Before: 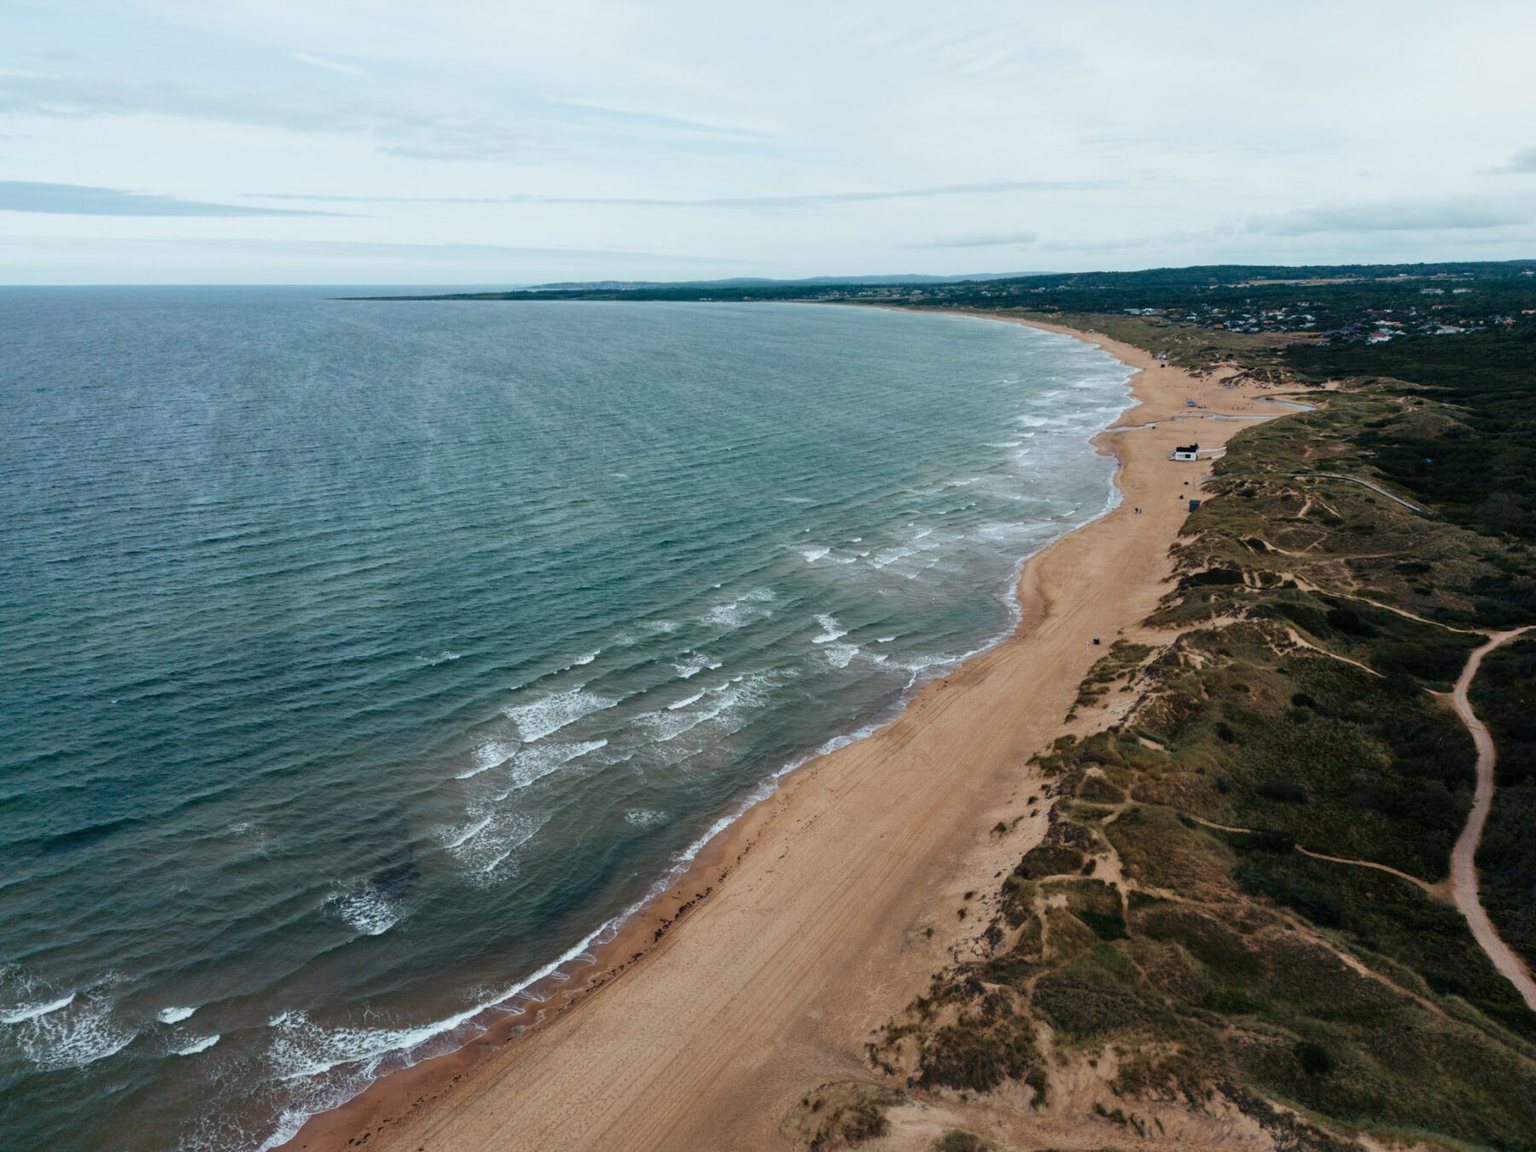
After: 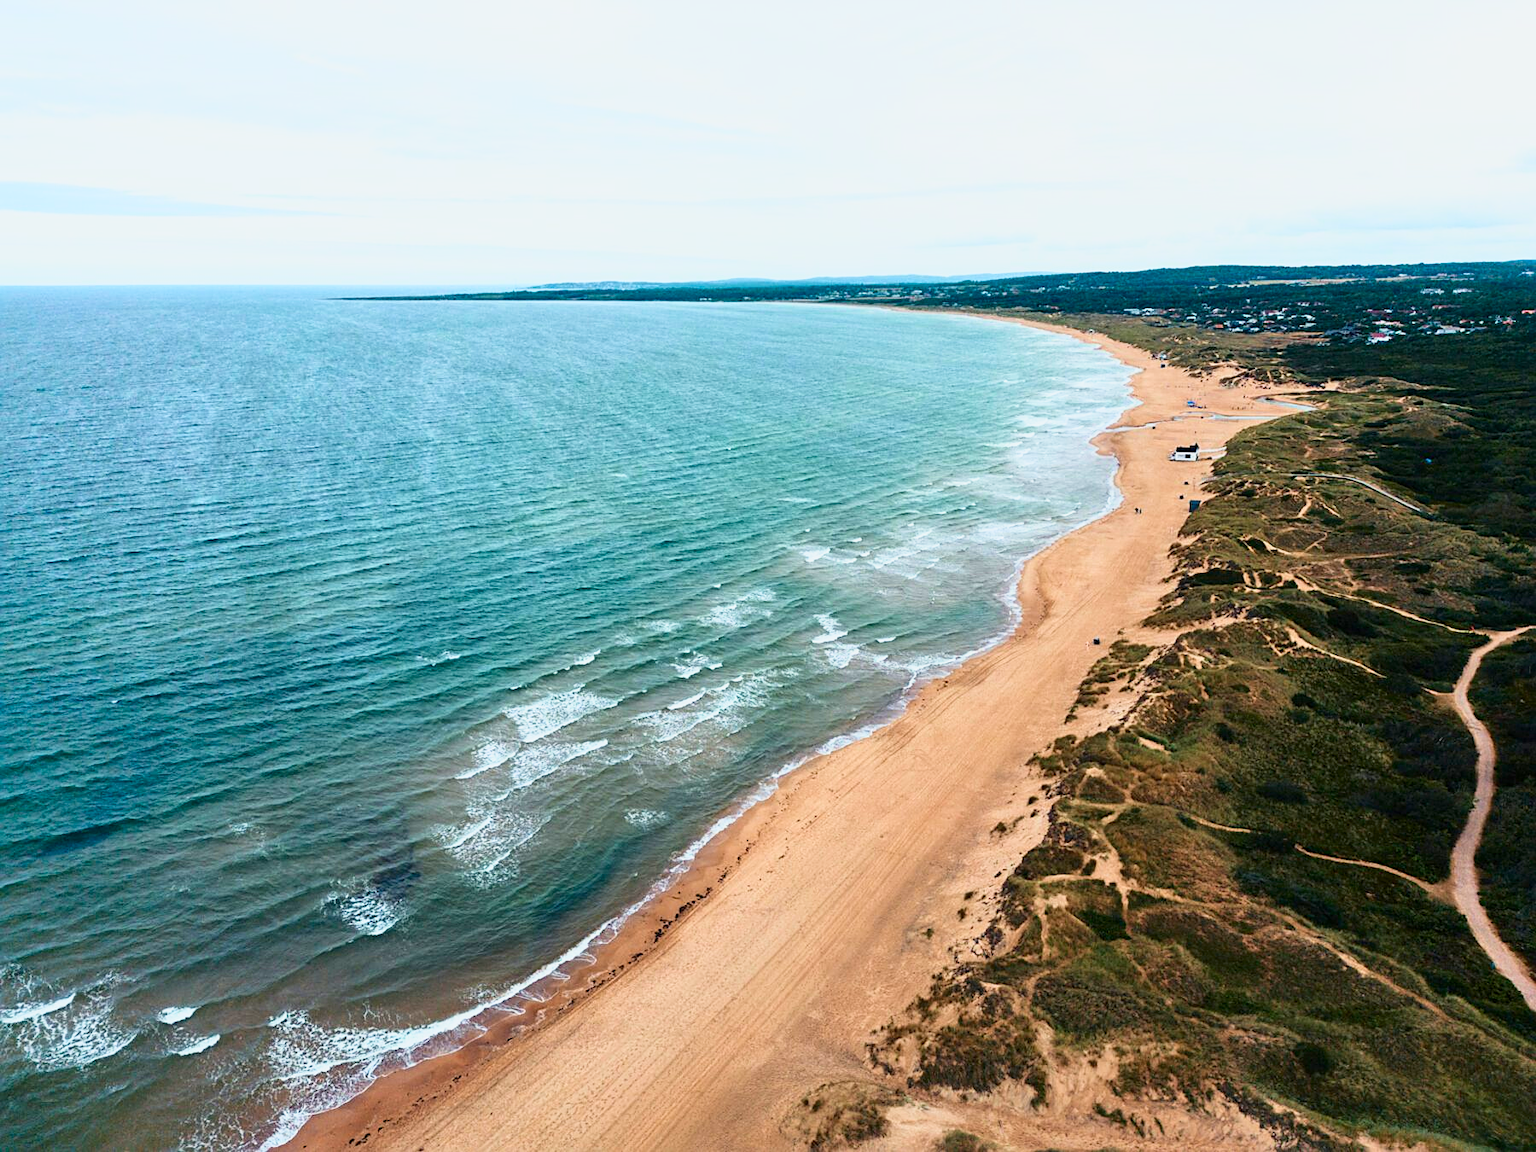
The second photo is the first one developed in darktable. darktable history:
sharpen: on, module defaults
sigmoid: contrast 1.22, skew 0.65
exposure: black level correction 0, exposure 0.7 EV, compensate exposure bias true, compensate highlight preservation false
tone curve: curves: ch0 [(0, 0) (0.091, 0.077) (0.517, 0.574) (0.745, 0.82) (0.844, 0.908) (0.909, 0.942) (1, 0.973)]; ch1 [(0, 0) (0.437, 0.404) (0.5, 0.5) (0.534, 0.554) (0.58, 0.603) (0.616, 0.649) (1, 1)]; ch2 [(0, 0) (0.442, 0.415) (0.5, 0.5) (0.535, 0.557) (0.585, 0.62) (1, 1)], color space Lab, independent channels, preserve colors none
